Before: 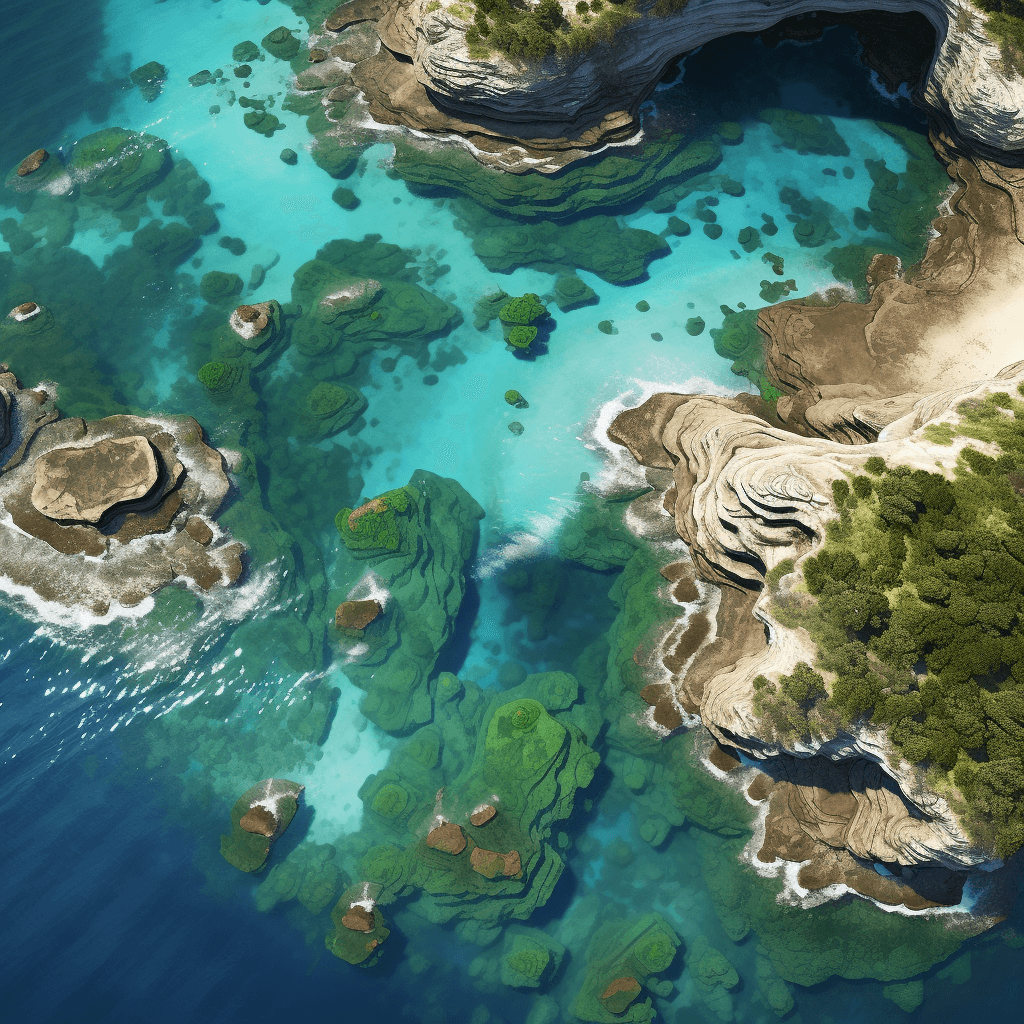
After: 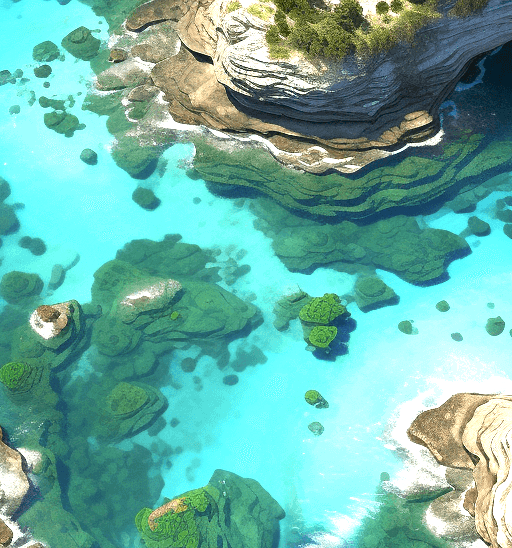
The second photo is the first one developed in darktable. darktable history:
crop: left 19.556%, right 30.401%, bottom 46.458%
exposure: black level correction 0.001, exposure 1 EV, compensate highlight preservation false
